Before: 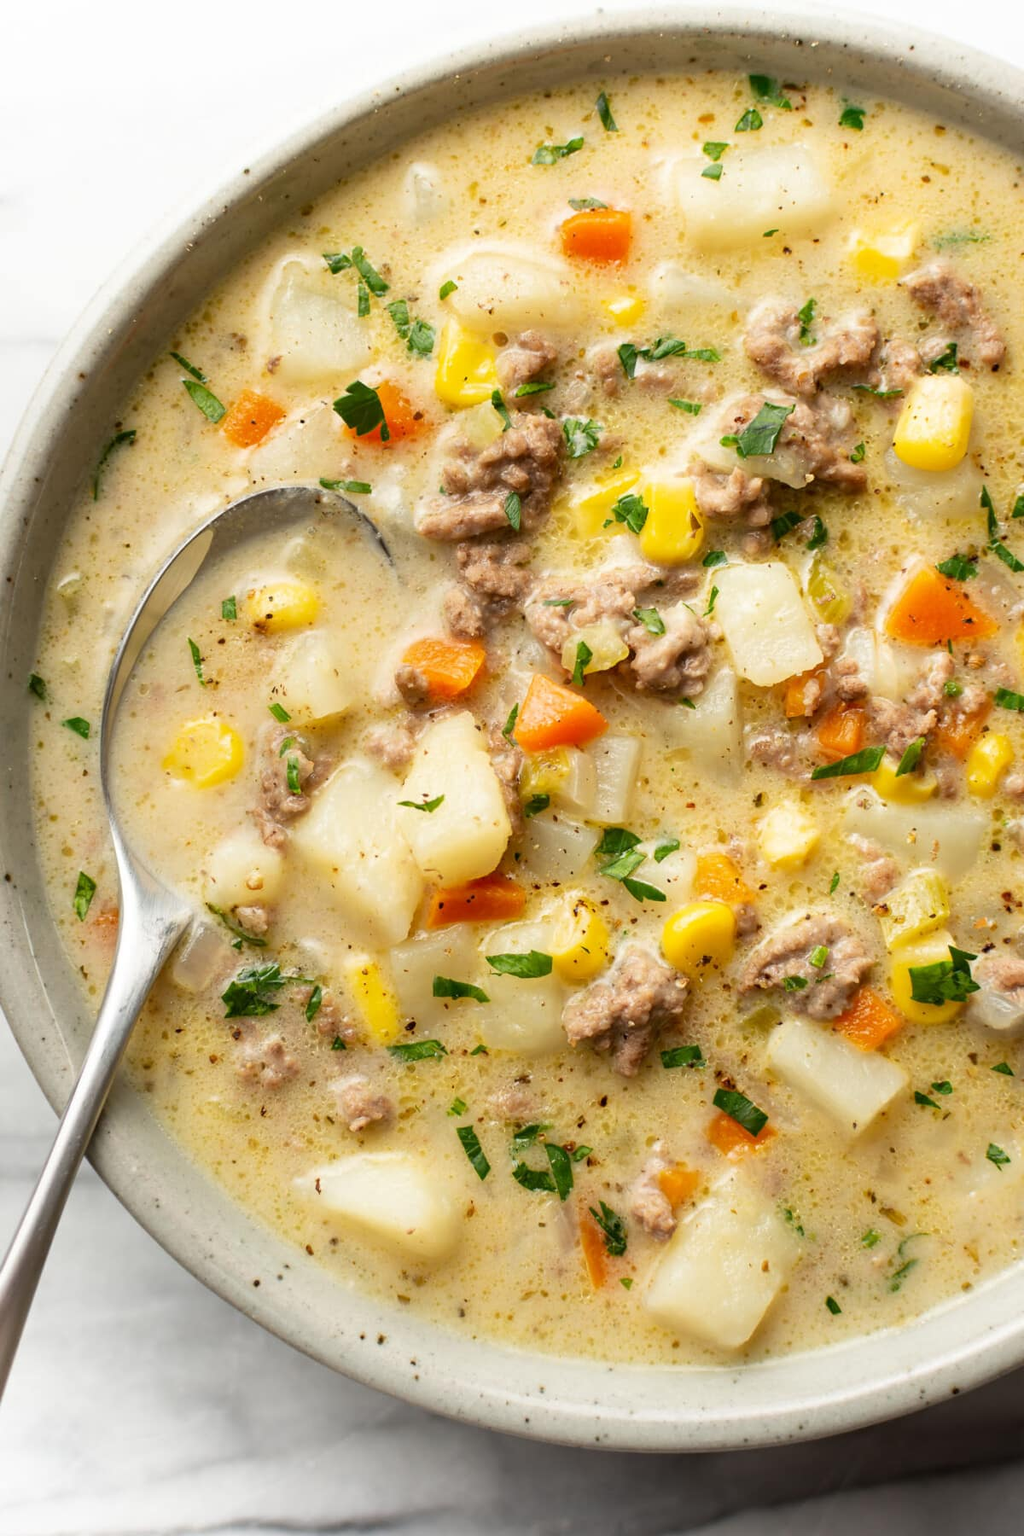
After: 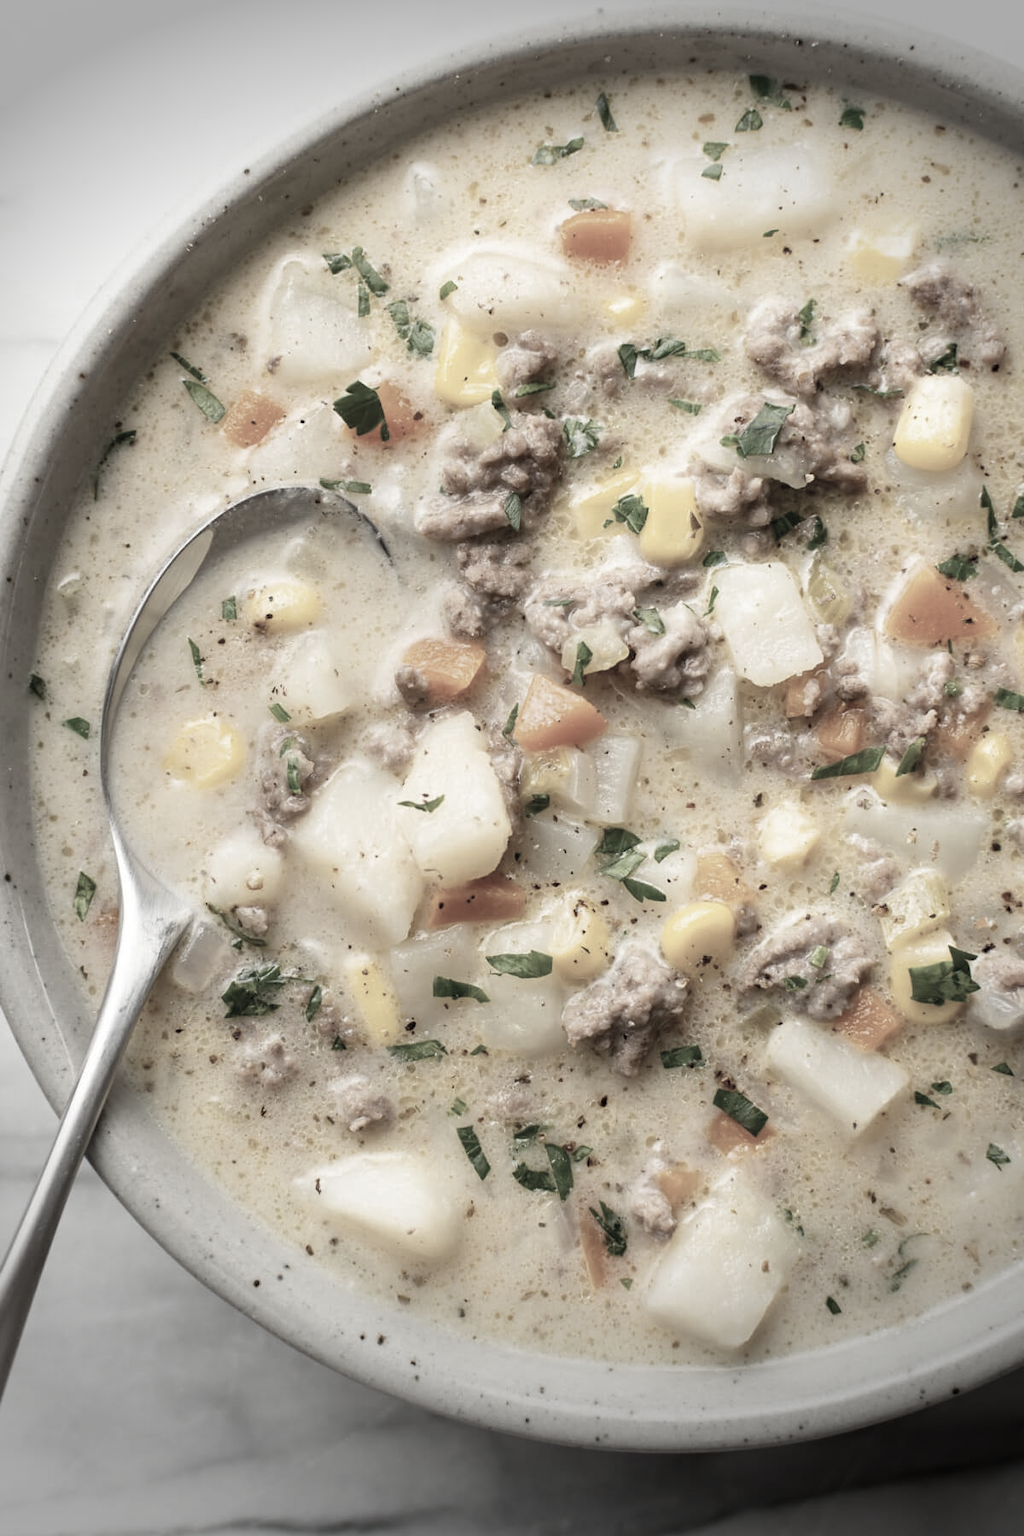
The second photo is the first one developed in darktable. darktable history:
color correction: highlights b* -0.06, saturation 0.289
vignetting: fall-off start 68.9%, fall-off radius 30.15%, brightness -0.584, saturation -0.11, center (-0.032, -0.047), width/height ratio 0.993, shape 0.858
